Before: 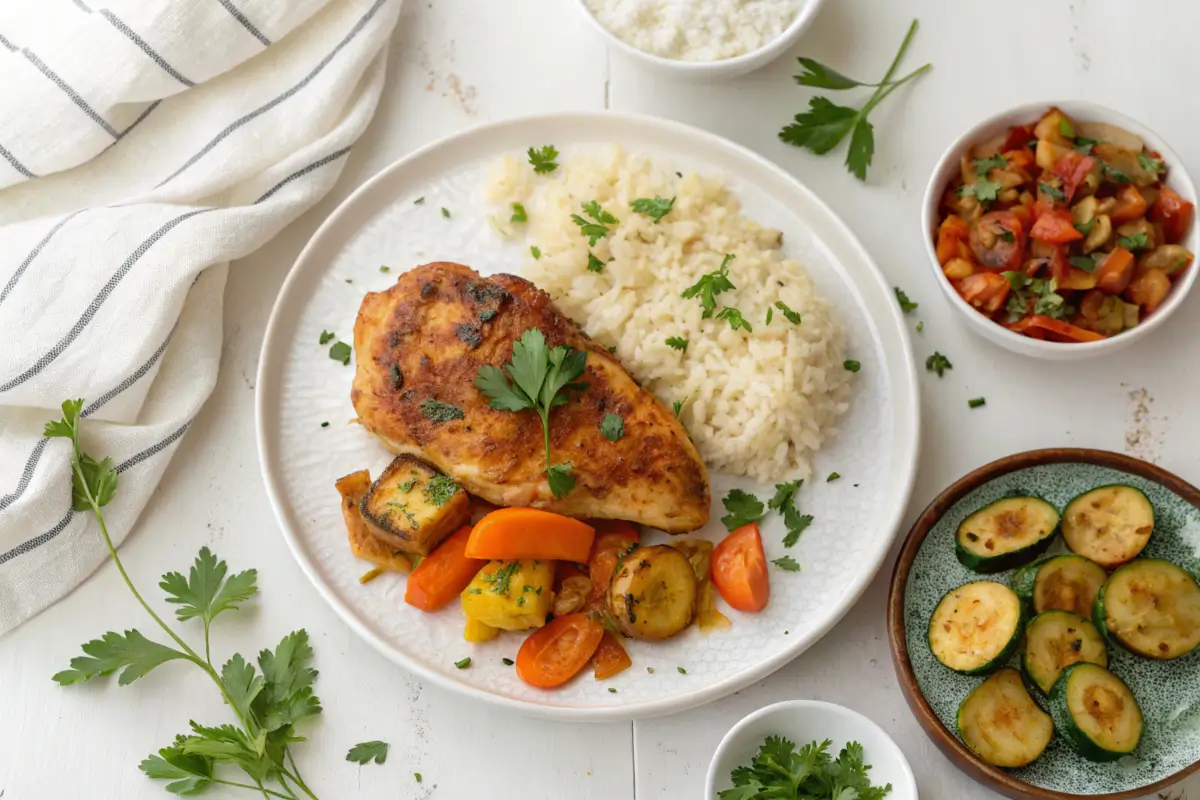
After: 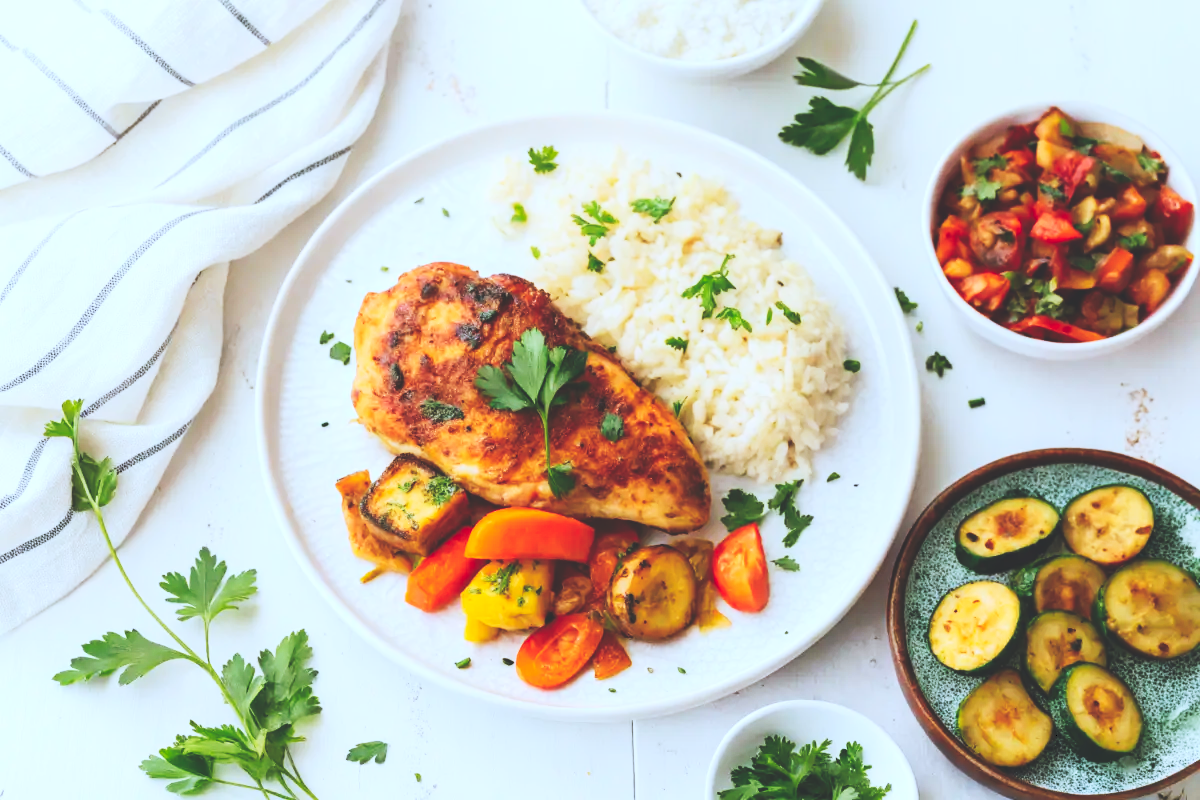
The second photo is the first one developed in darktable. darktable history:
tone curve: curves: ch0 [(0, 0) (0.003, 0.183) (0.011, 0.183) (0.025, 0.184) (0.044, 0.188) (0.069, 0.197) (0.1, 0.204) (0.136, 0.212) (0.177, 0.226) (0.224, 0.24) (0.277, 0.273) (0.335, 0.322) (0.399, 0.388) (0.468, 0.468) (0.543, 0.579) (0.623, 0.686) (0.709, 0.792) (0.801, 0.877) (0.898, 0.939) (1, 1)], preserve colors none
contrast brightness saturation: contrast 0.2, brightness 0.16, saturation 0.22
color correction: highlights a* -4.18, highlights b* -10.81
white balance: red 0.984, blue 1.059
